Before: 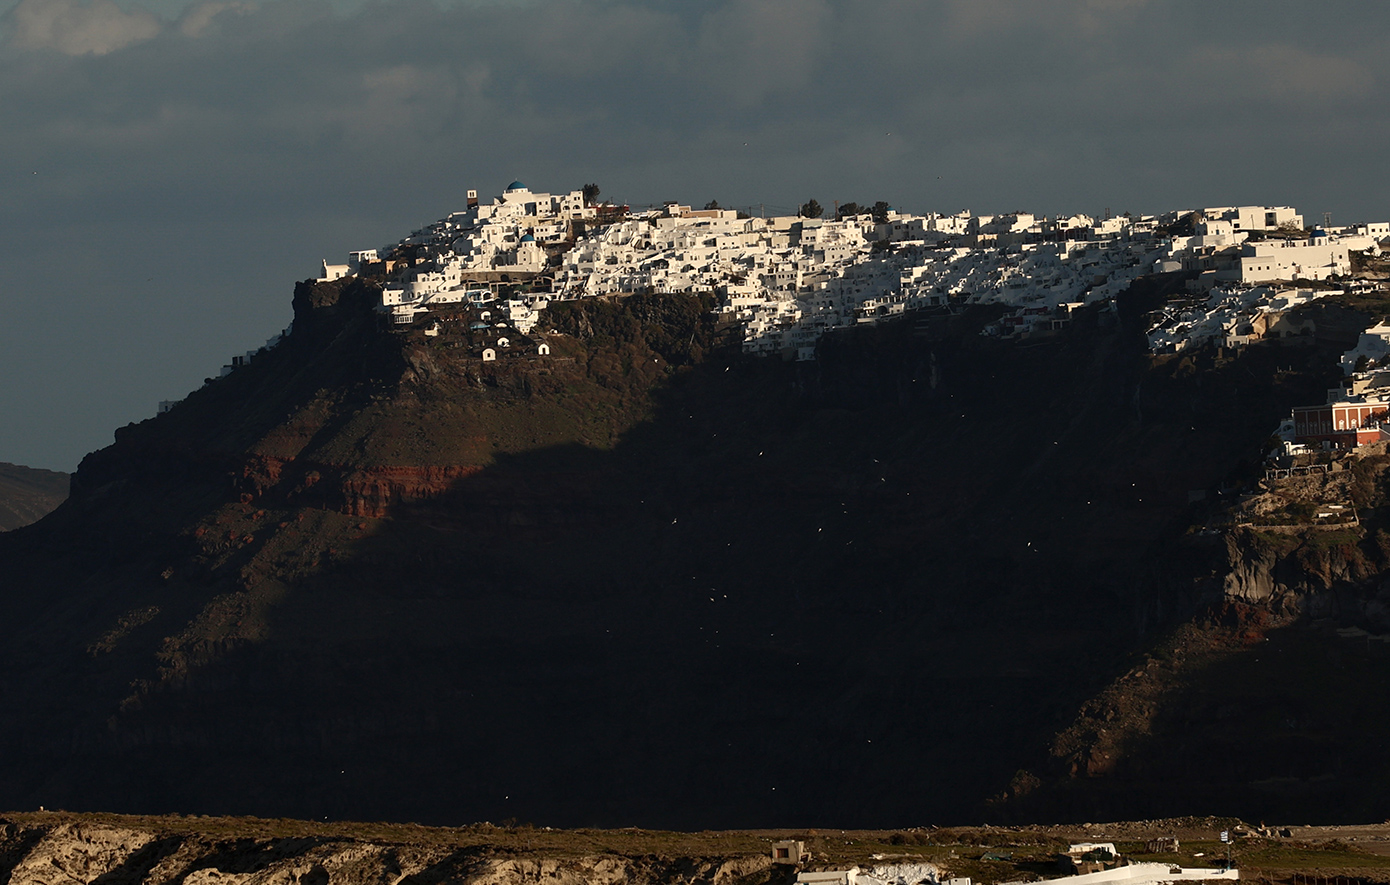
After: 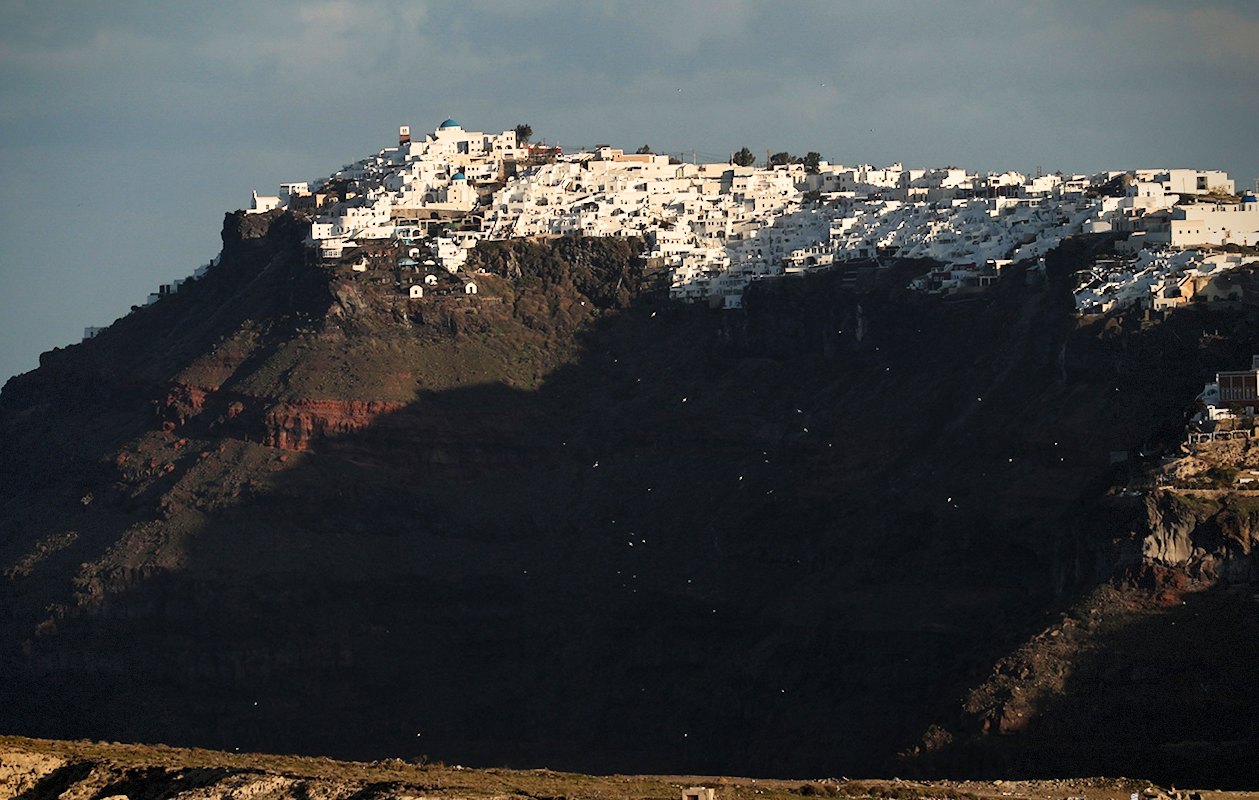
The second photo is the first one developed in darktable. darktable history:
vignetting: saturation 0.368, center (-0.034, 0.15), dithering 8-bit output
exposure: black level correction 0, exposure 1.439 EV, compensate highlight preservation false
filmic rgb: black relative exposure -7.65 EV, white relative exposure 4.56 EV, threshold 2.95 EV, hardness 3.61, color science v6 (2022), enable highlight reconstruction true
crop and rotate: angle -1.96°, left 3.162%, top 4.087%, right 1.366%, bottom 0.642%
